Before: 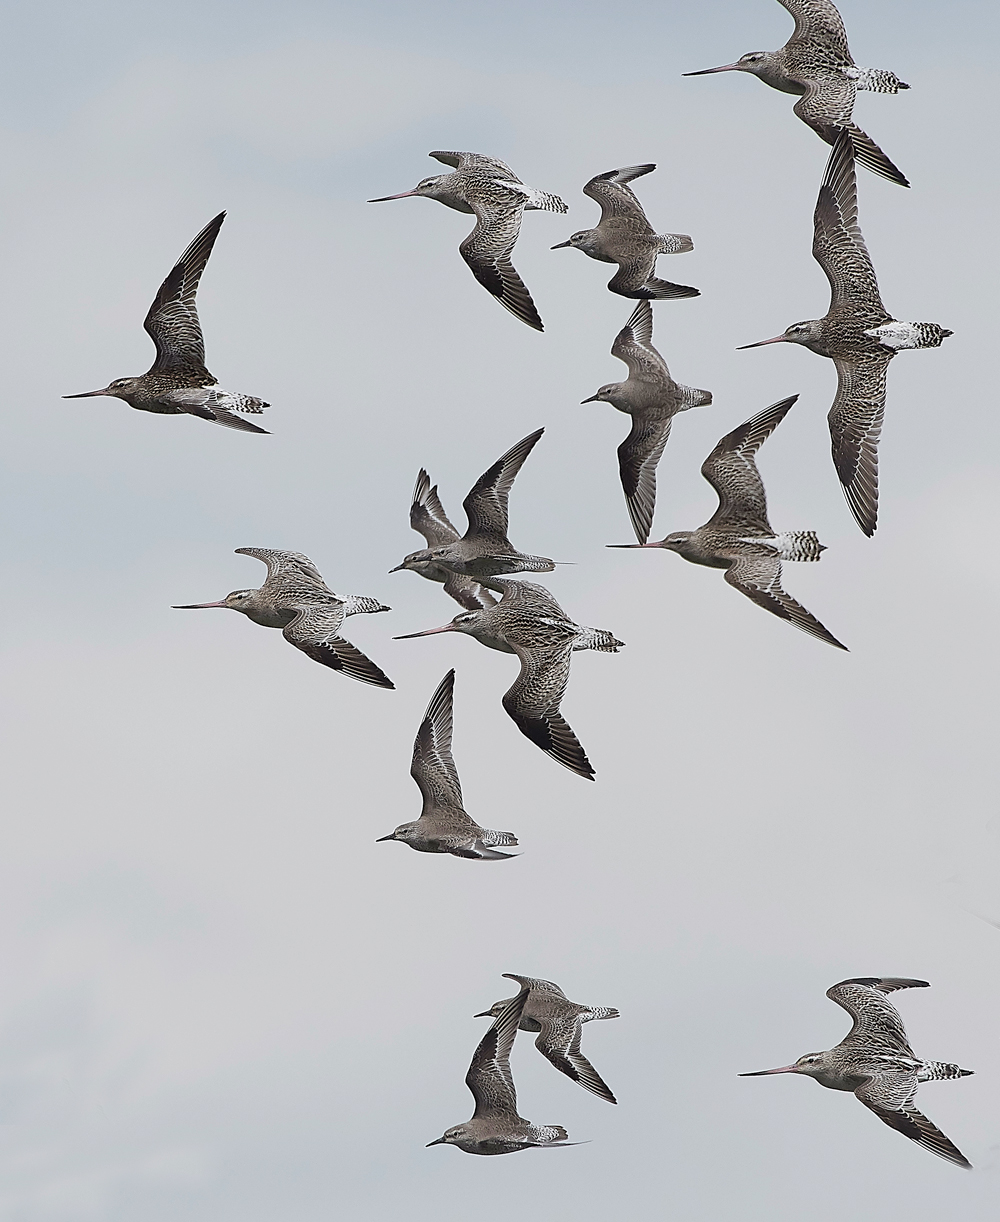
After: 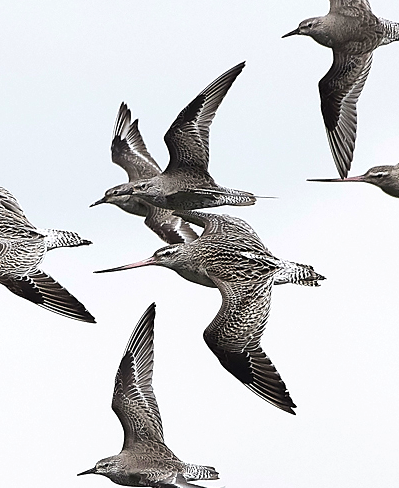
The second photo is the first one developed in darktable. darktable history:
tone equalizer: -8 EV -0.75 EV, -7 EV -0.7 EV, -6 EV -0.6 EV, -5 EV -0.4 EV, -3 EV 0.4 EV, -2 EV 0.6 EV, -1 EV 0.7 EV, +0 EV 0.75 EV, edges refinement/feathering 500, mask exposure compensation -1.57 EV, preserve details no
crop: left 30%, top 30%, right 30%, bottom 30%
